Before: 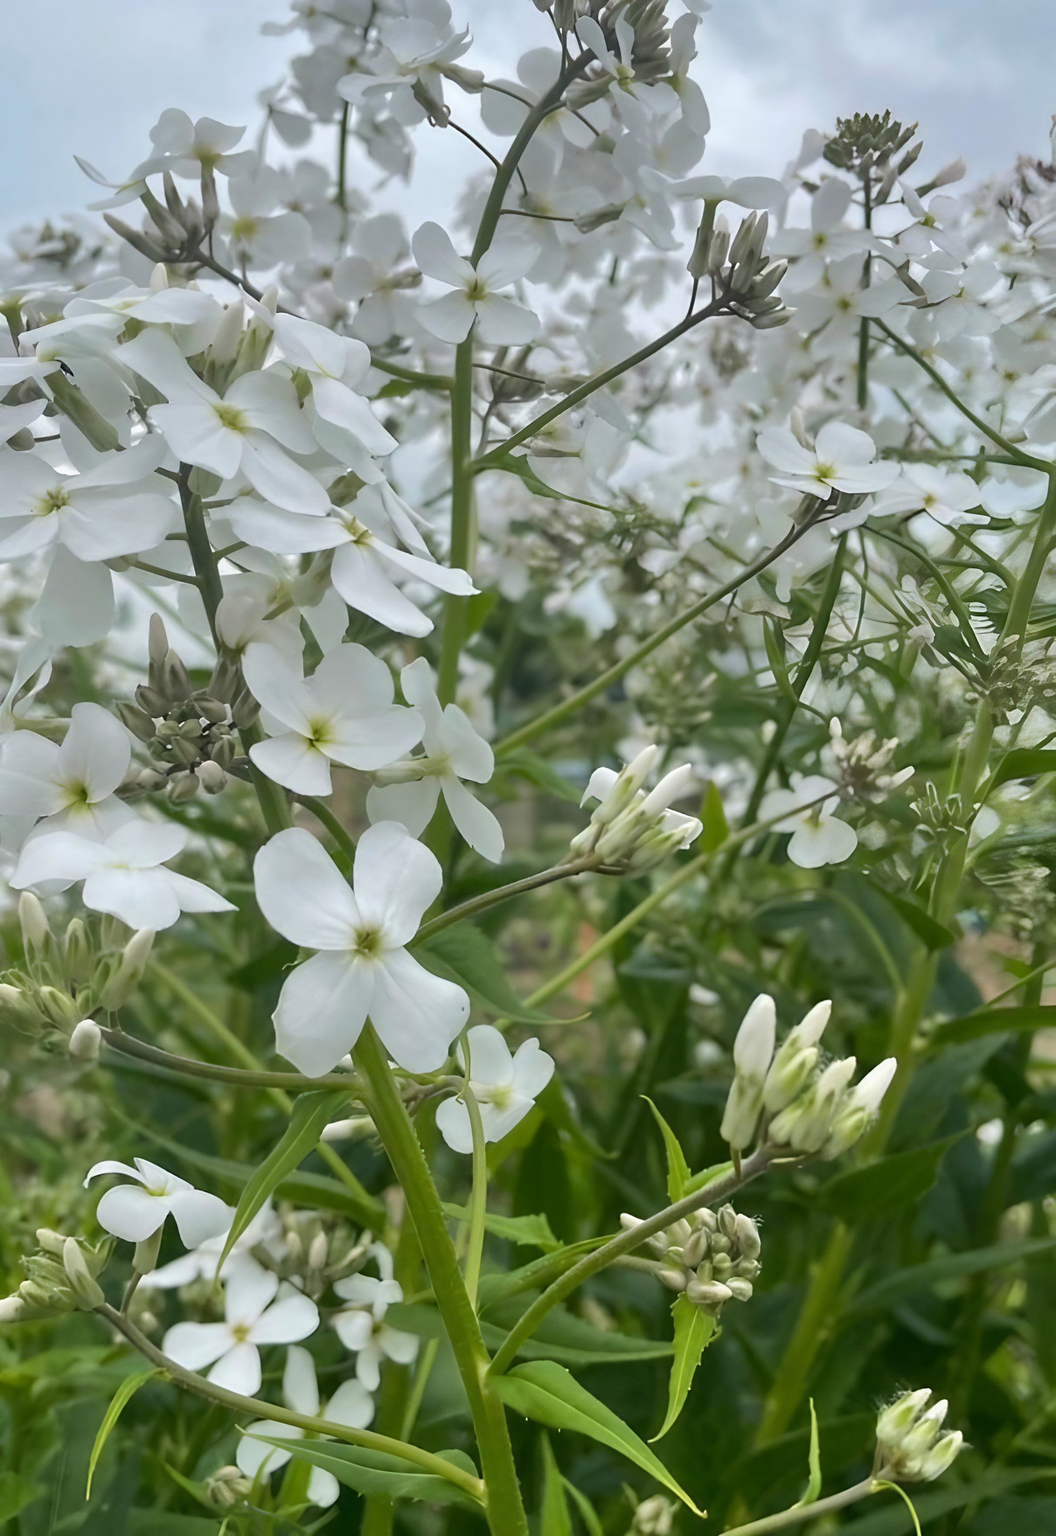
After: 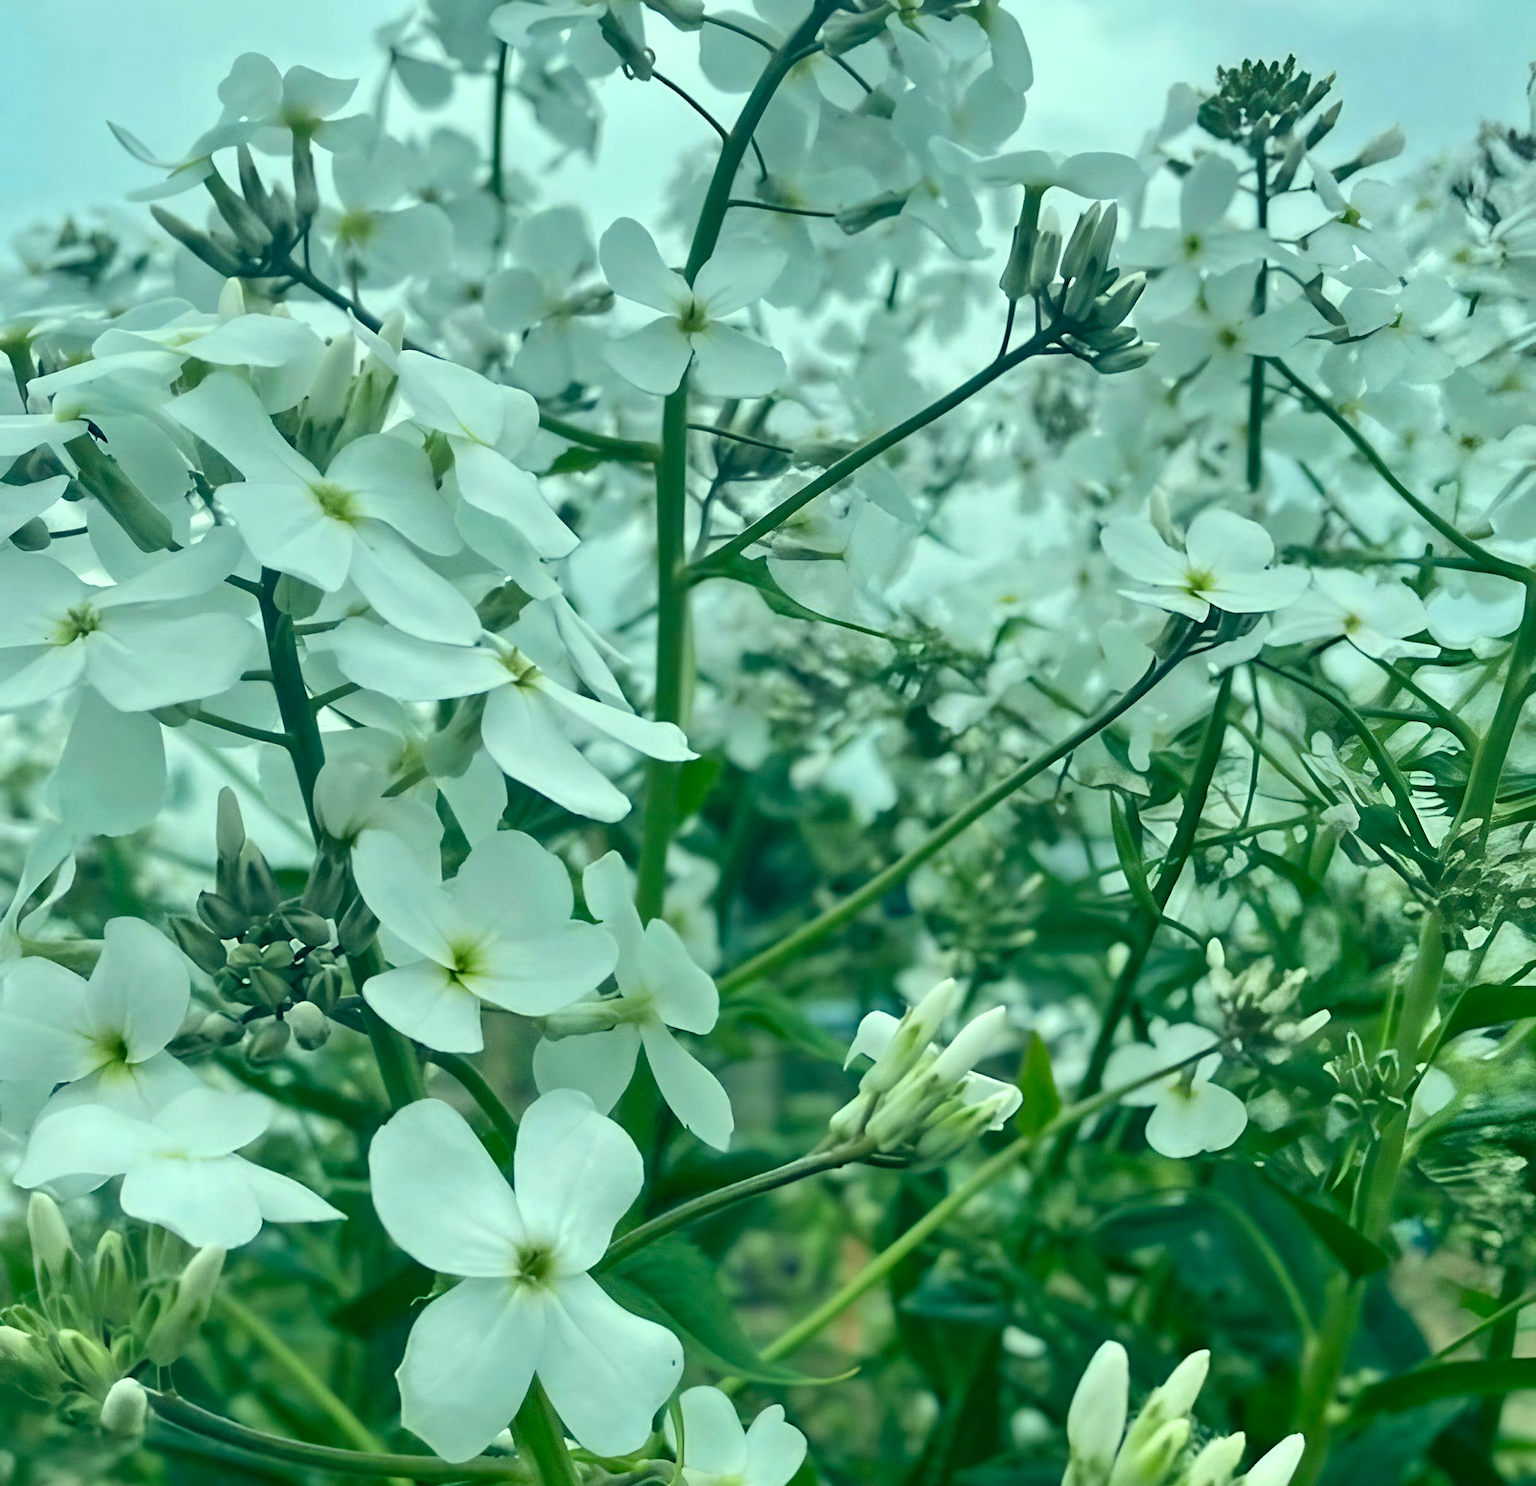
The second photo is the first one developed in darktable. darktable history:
tone equalizer: edges refinement/feathering 500, mask exposure compensation -1.57 EV, preserve details no
local contrast: mode bilateral grid, contrast 27, coarseness 16, detail 115%, midtone range 0.2
color correction: highlights a* -19.74, highlights b* 9.8, shadows a* -20.01, shadows b* -10.74
contrast brightness saturation: contrast 0.15, brightness -0.009, saturation 0.105
shadows and highlights: shadows 11.07, white point adjustment 1.31, highlights -0.215, soften with gaussian
crop and rotate: top 4.714%, bottom 28.749%
